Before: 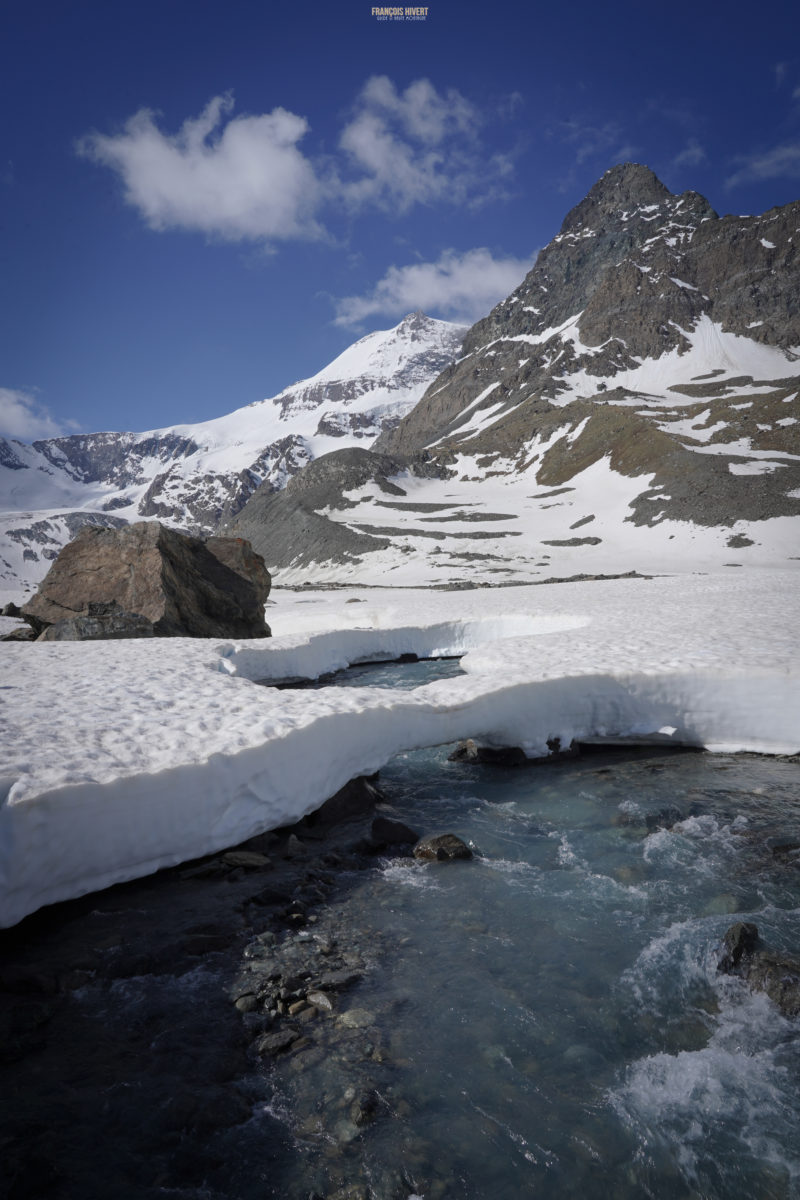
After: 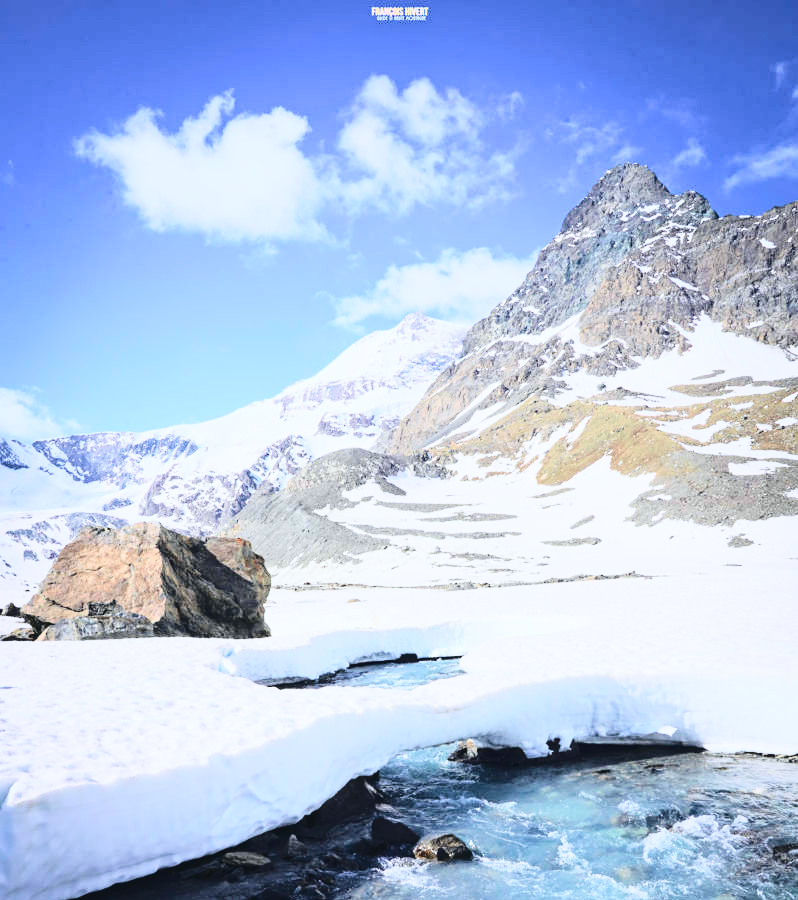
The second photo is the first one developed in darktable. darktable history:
tone curve: curves: ch0 [(0, 0.047) (0.15, 0.127) (0.46, 0.466) (0.751, 0.788) (1, 0.961)]; ch1 [(0, 0) (0.43, 0.408) (0.476, 0.469) (0.505, 0.501) (0.553, 0.557) (0.592, 0.58) (0.631, 0.625) (1, 1)]; ch2 [(0, 0) (0.505, 0.495) (0.55, 0.557) (0.583, 0.573) (1, 1)], color space Lab, independent channels, preserve colors none
exposure: black level correction 0, exposure 1.1 EV, compensate exposure bias true, compensate highlight preservation false
crop: bottom 24.967%
velvia: on, module defaults
contrast equalizer: octaves 7, y [[0.509, 0.514, 0.523, 0.542, 0.578, 0.603], [0.5 ×6], [0.509, 0.514, 0.523, 0.542, 0.578, 0.603], [0.001, 0.002, 0.003, 0.005, 0.01, 0.013], [0.001, 0.002, 0.003, 0.005, 0.01, 0.013]]
color balance rgb: linear chroma grading › global chroma -0.67%, saturation formula JzAzBz (2021)
base curve: curves: ch0 [(0, 0) (0.032, 0.037) (0.105, 0.228) (0.435, 0.76) (0.856, 0.983) (1, 1)]
